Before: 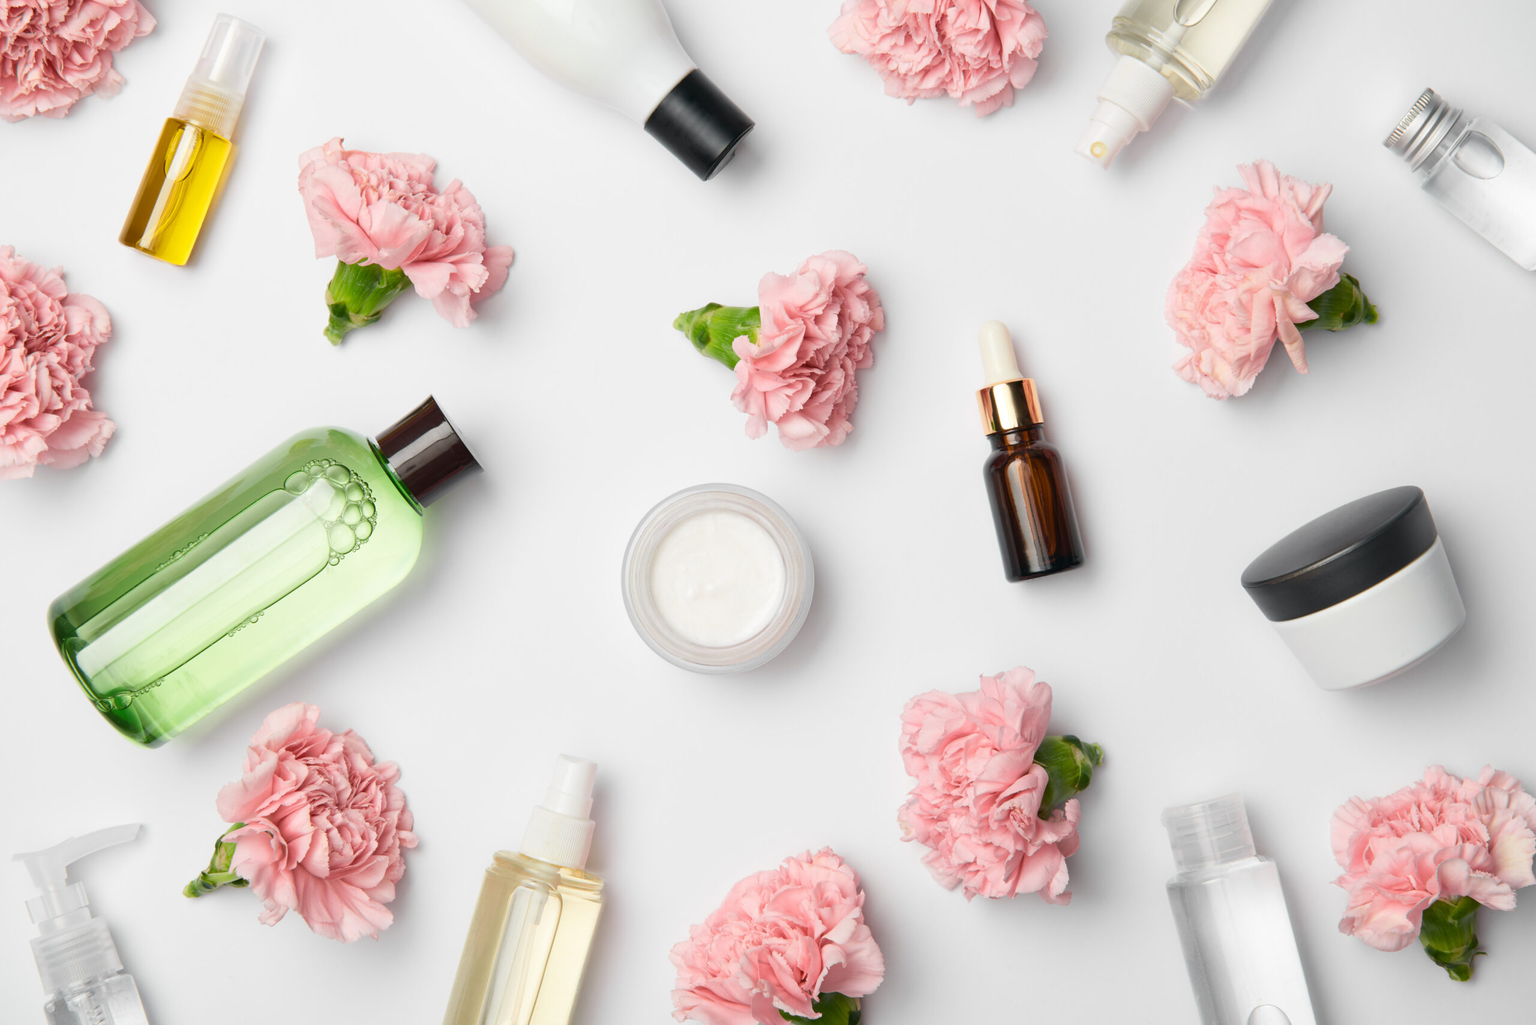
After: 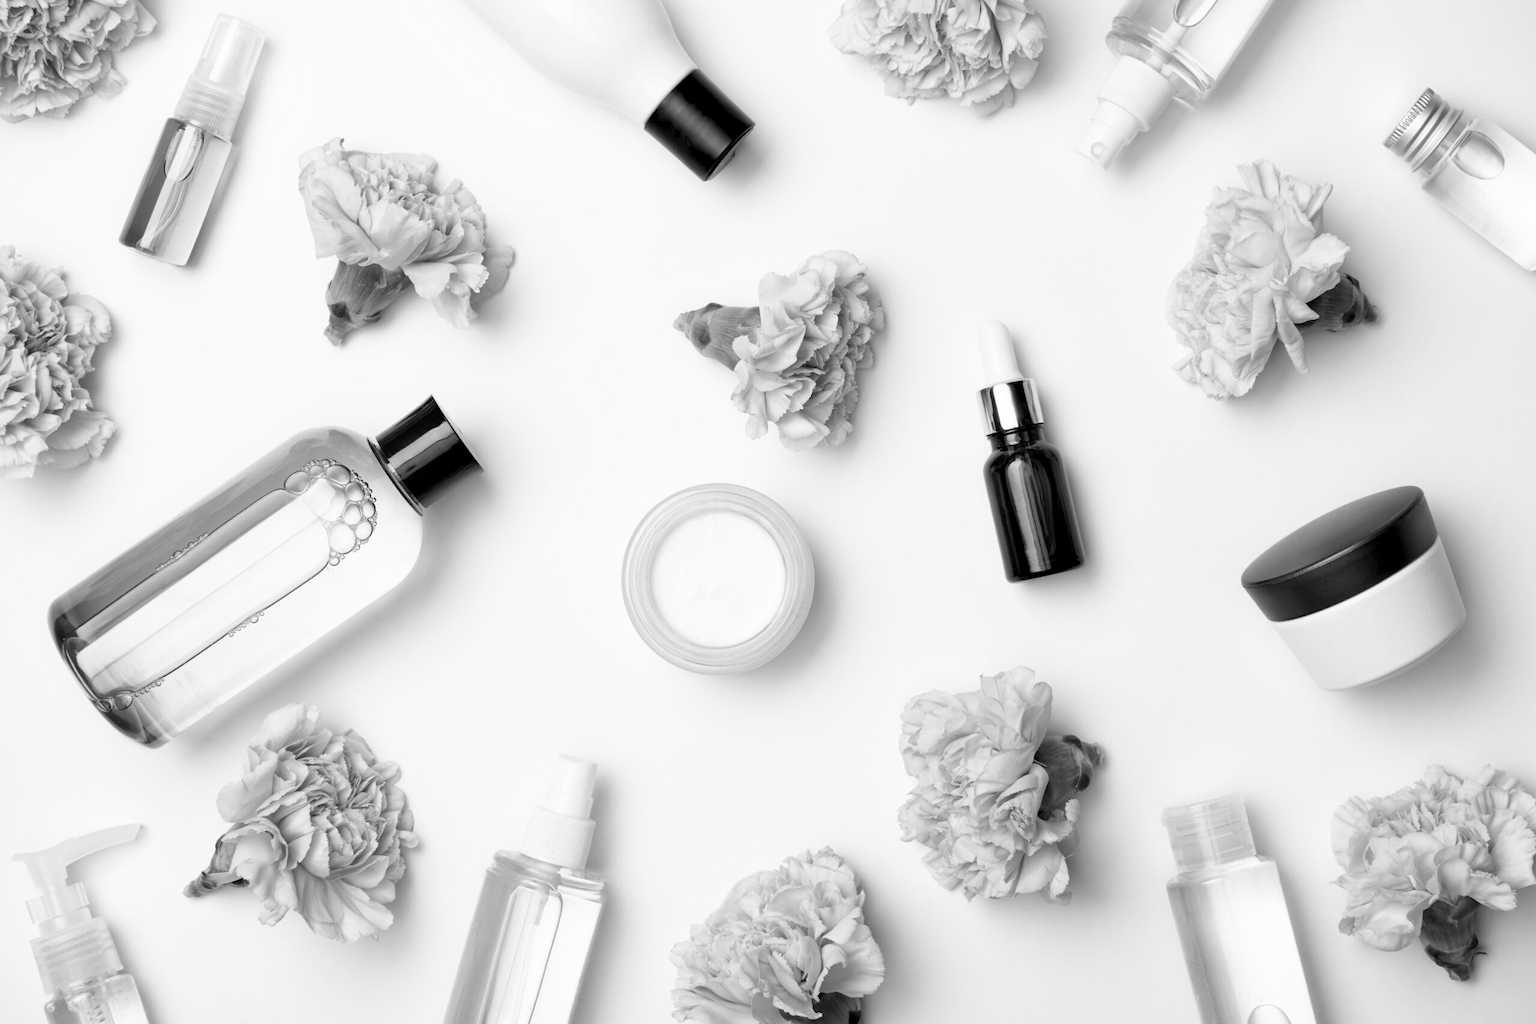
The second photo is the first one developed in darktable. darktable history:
monochrome: on, module defaults
base curve: curves: ch0 [(0.017, 0) (0.425, 0.441) (0.844, 0.933) (1, 1)], preserve colors none
